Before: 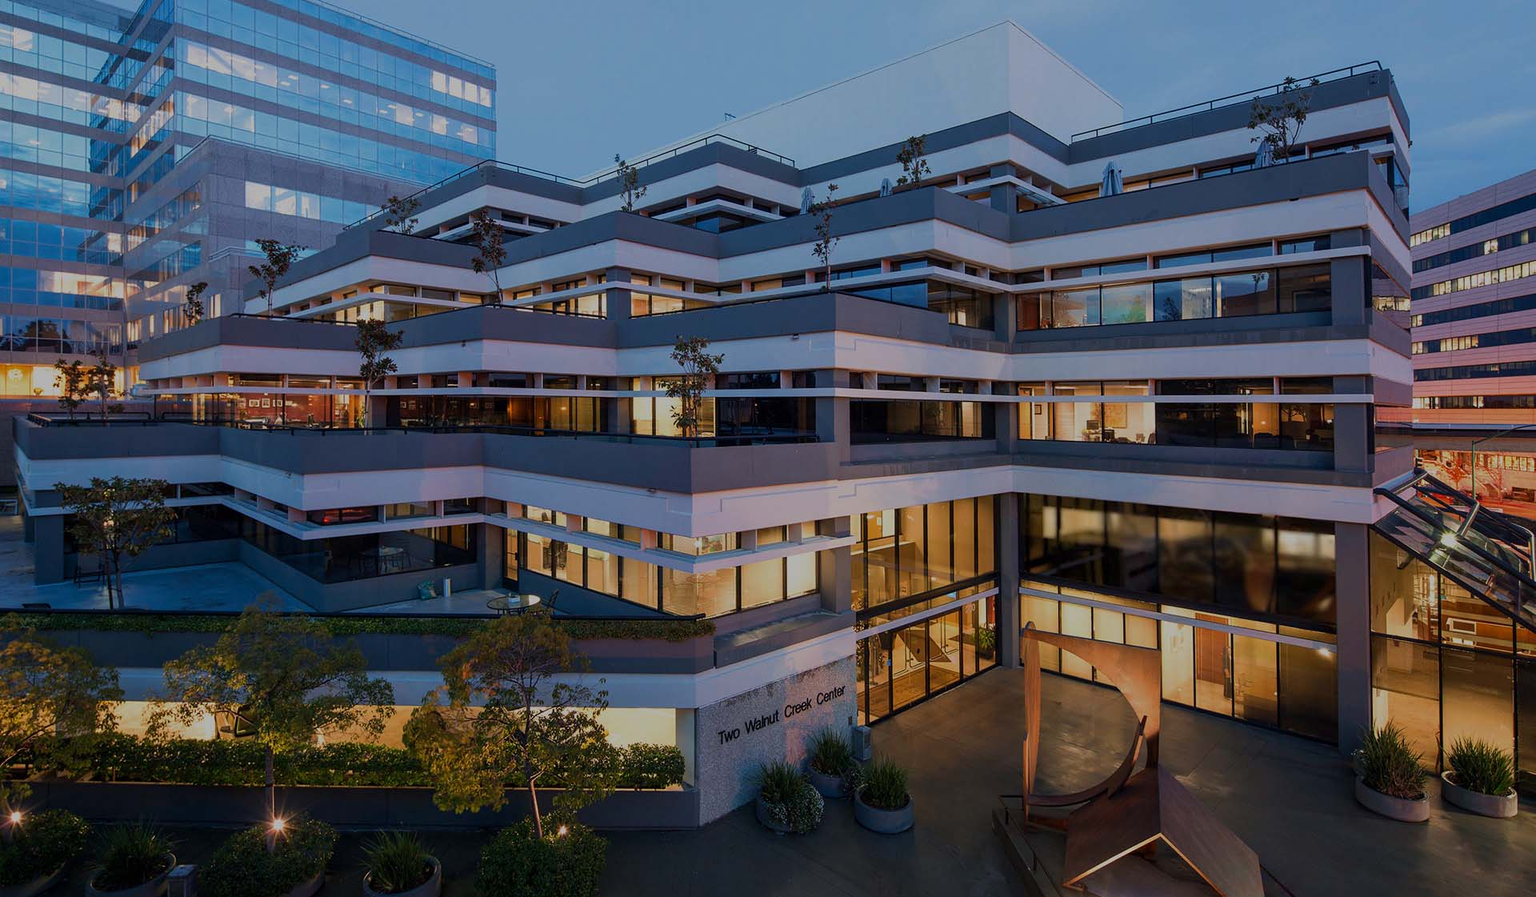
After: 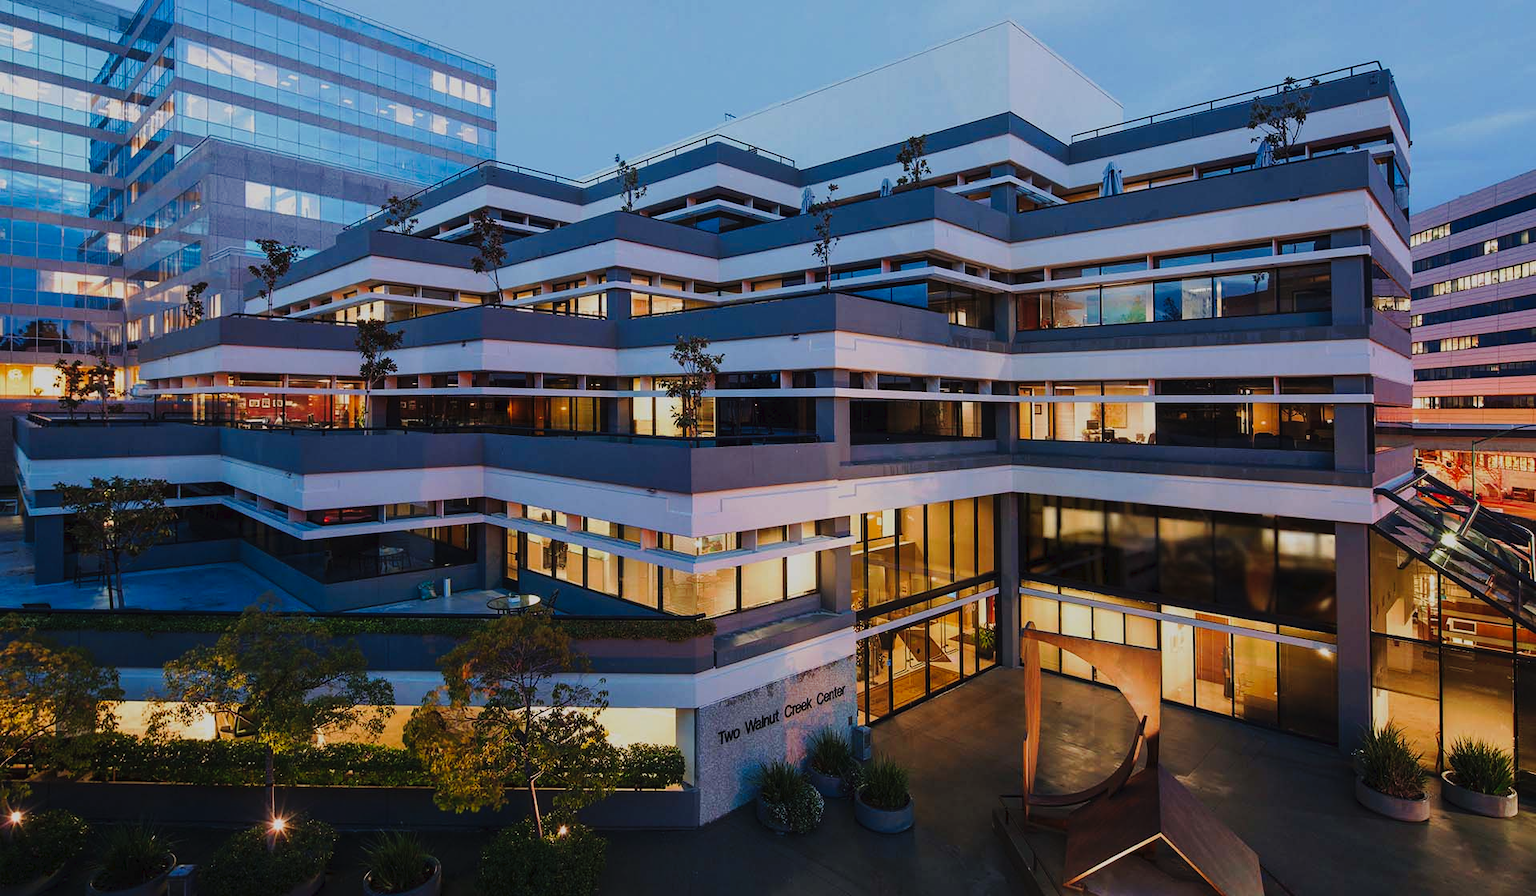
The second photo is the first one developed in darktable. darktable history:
tone curve: curves: ch0 [(0, 0) (0.003, 0.024) (0.011, 0.032) (0.025, 0.041) (0.044, 0.054) (0.069, 0.069) (0.1, 0.09) (0.136, 0.116) (0.177, 0.162) (0.224, 0.213) (0.277, 0.278) (0.335, 0.359) (0.399, 0.447) (0.468, 0.543) (0.543, 0.621) (0.623, 0.717) (0.709, 0.807) (0.801, 0.876) (0.898, 0.934) (1, 1)], preserve colors none
